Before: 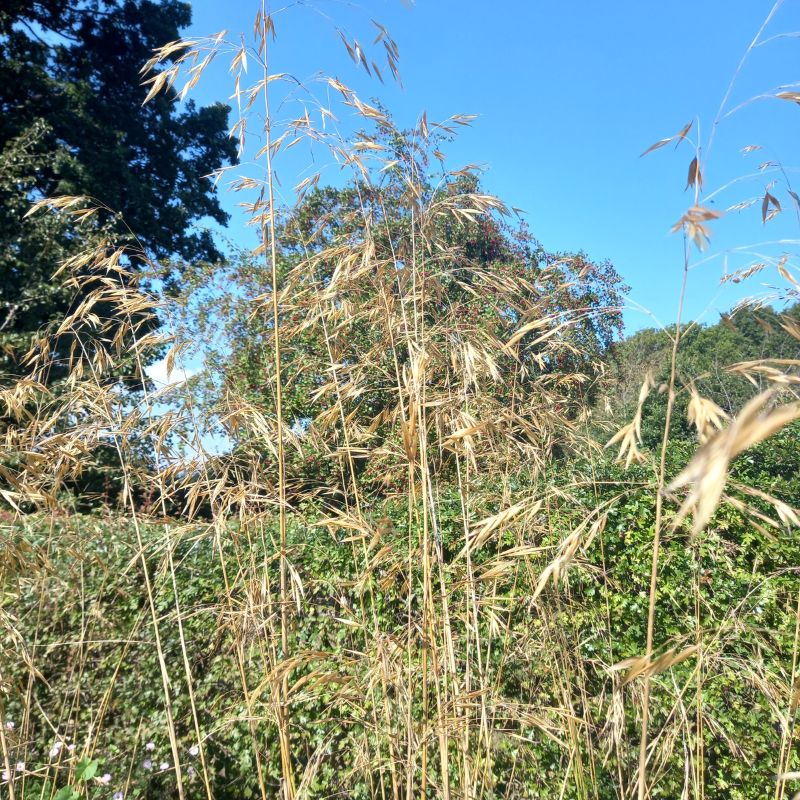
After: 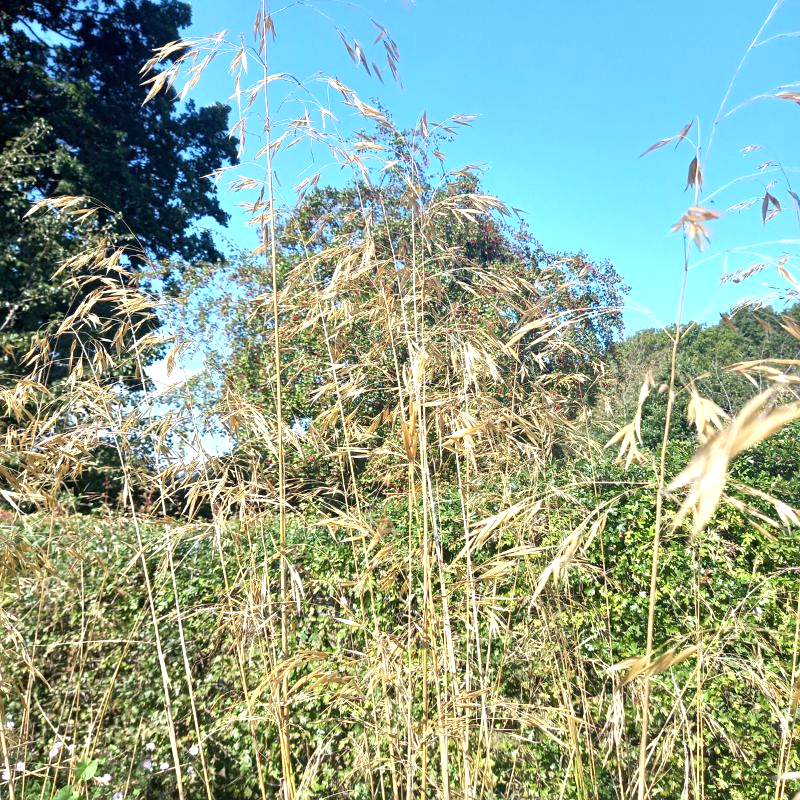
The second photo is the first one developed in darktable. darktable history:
sharpen: amount 0.211
exposure: black level correction 0, exposure 0.5 EV, compensate exposure bias true, compensate highlight preservation false
